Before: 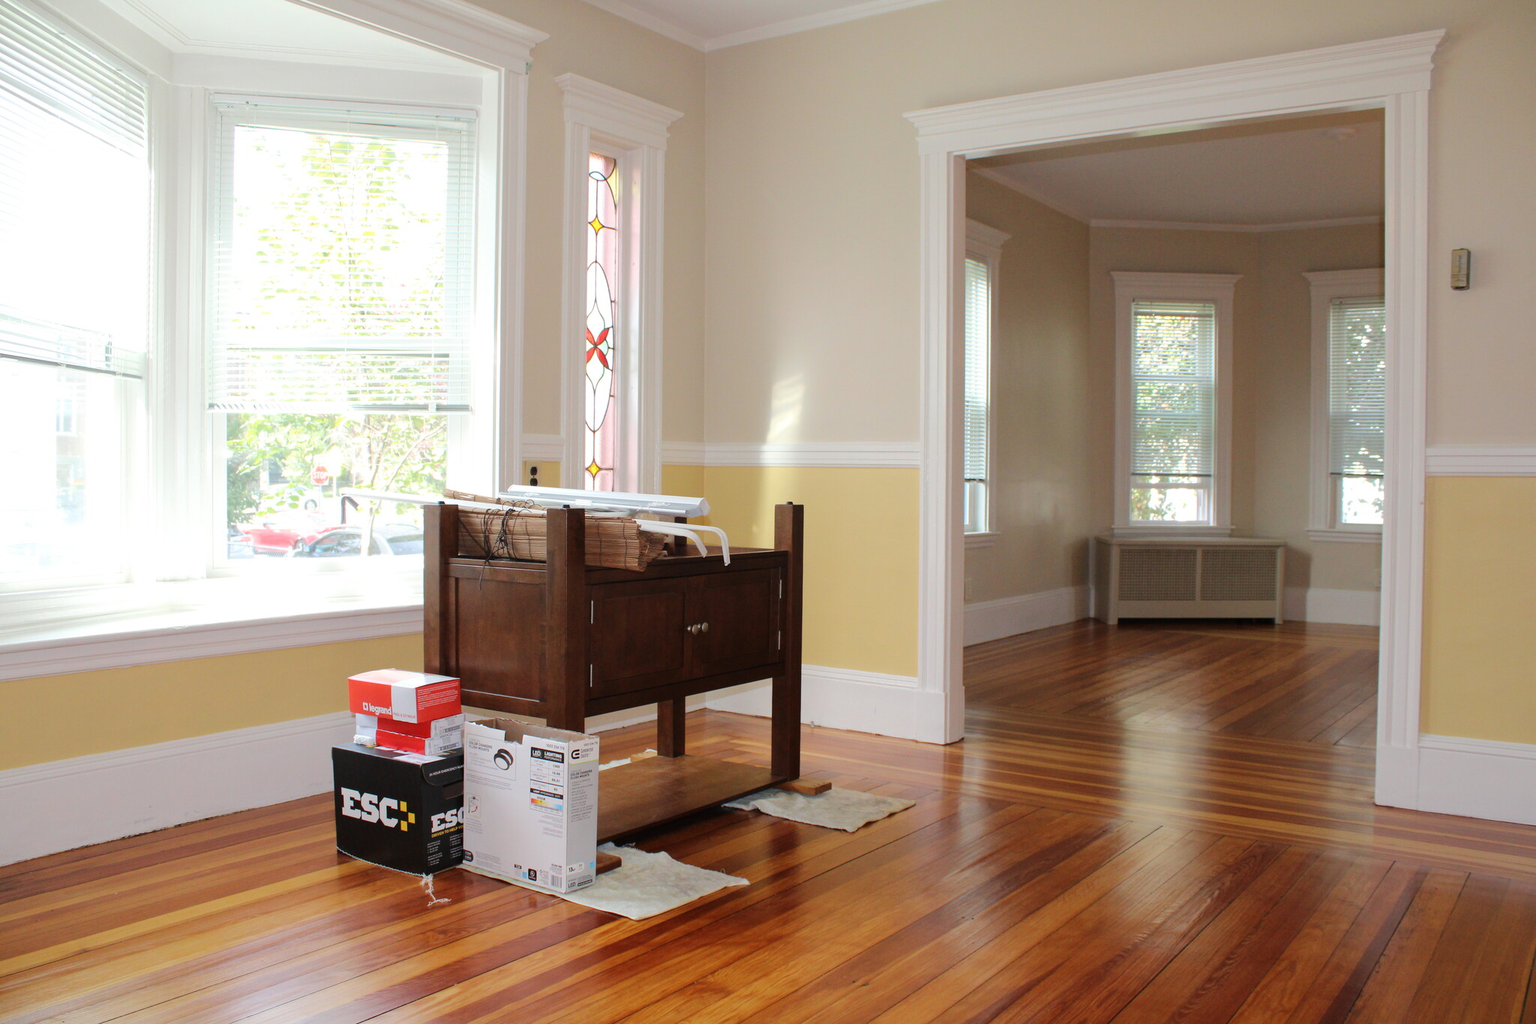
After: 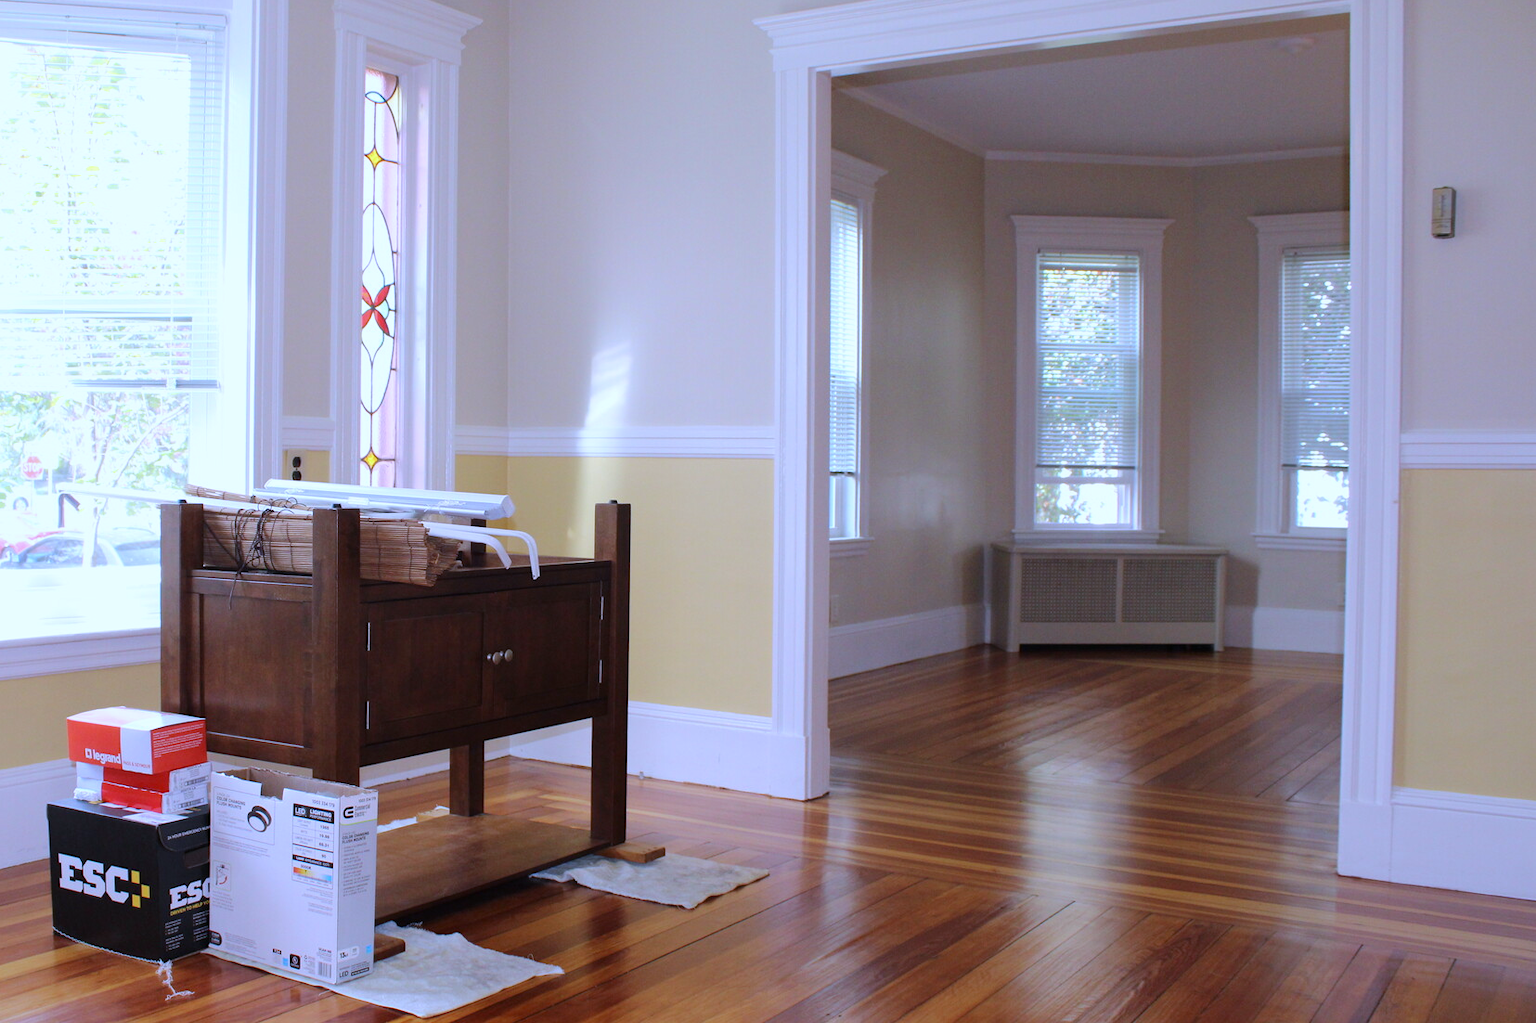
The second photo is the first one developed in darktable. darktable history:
rotate and perspective: automatic cropping off
color calibration: output R [1.063, -0.012, -0.003, 0], output B [-0.079, 0.047, 1, 0], illuminant custom, x 0.389, y 0.387, temperature 3838.64 K
crop: left 19.159%, top 9.58%, bottom 9.58%
white balance: red 0.924, blue 1.095
